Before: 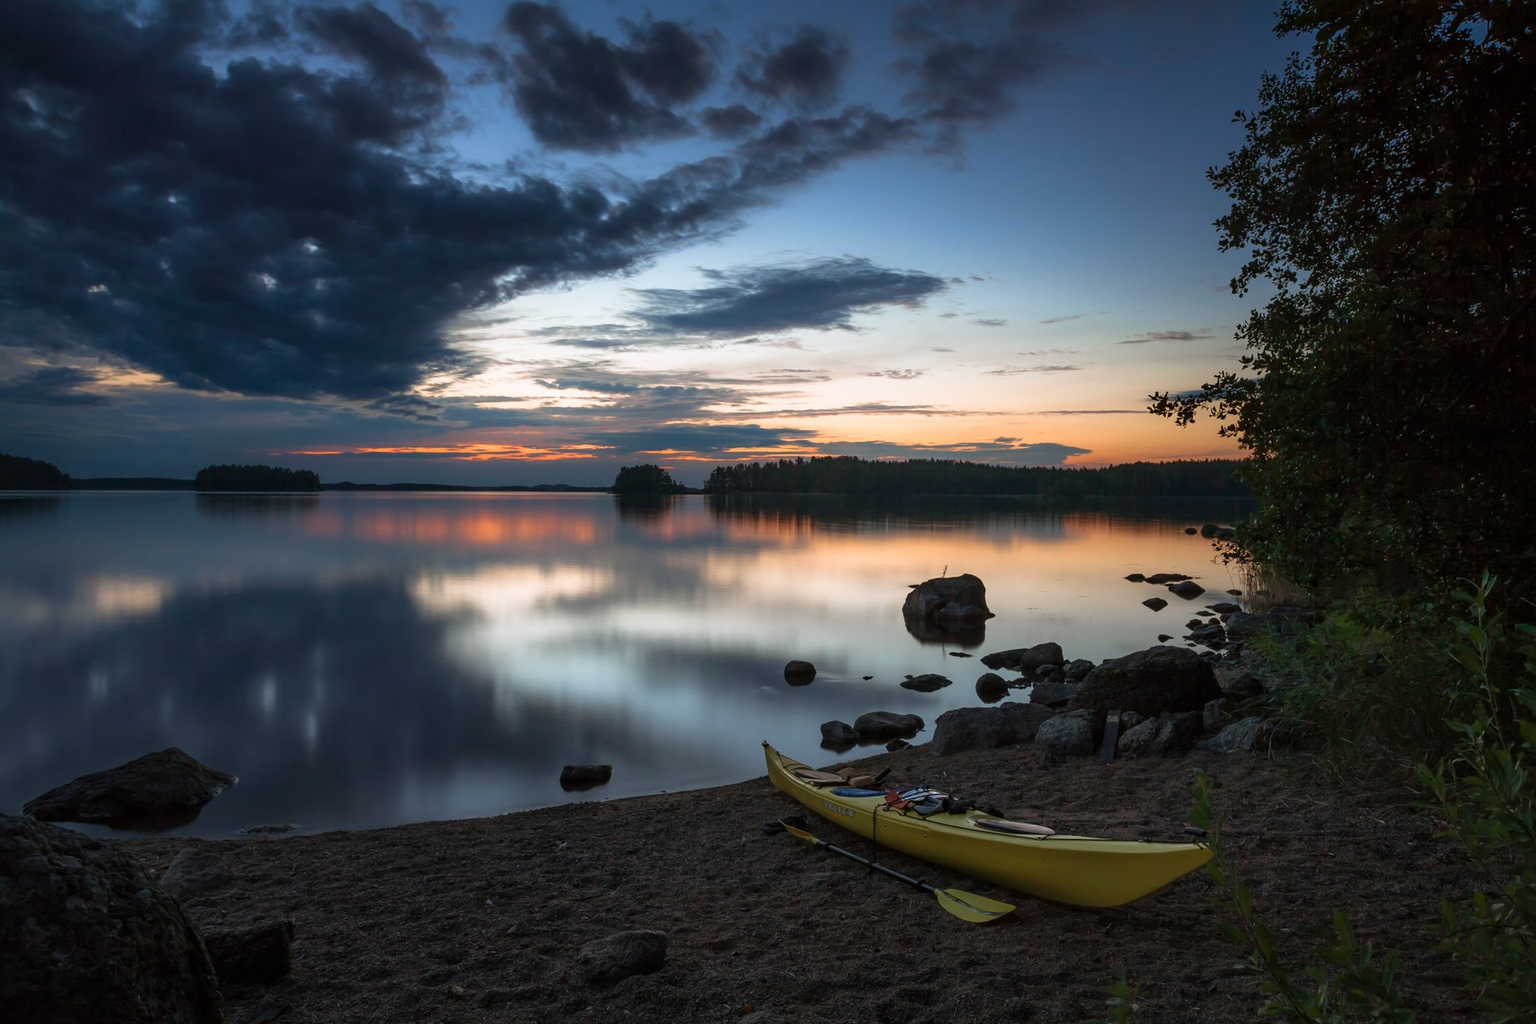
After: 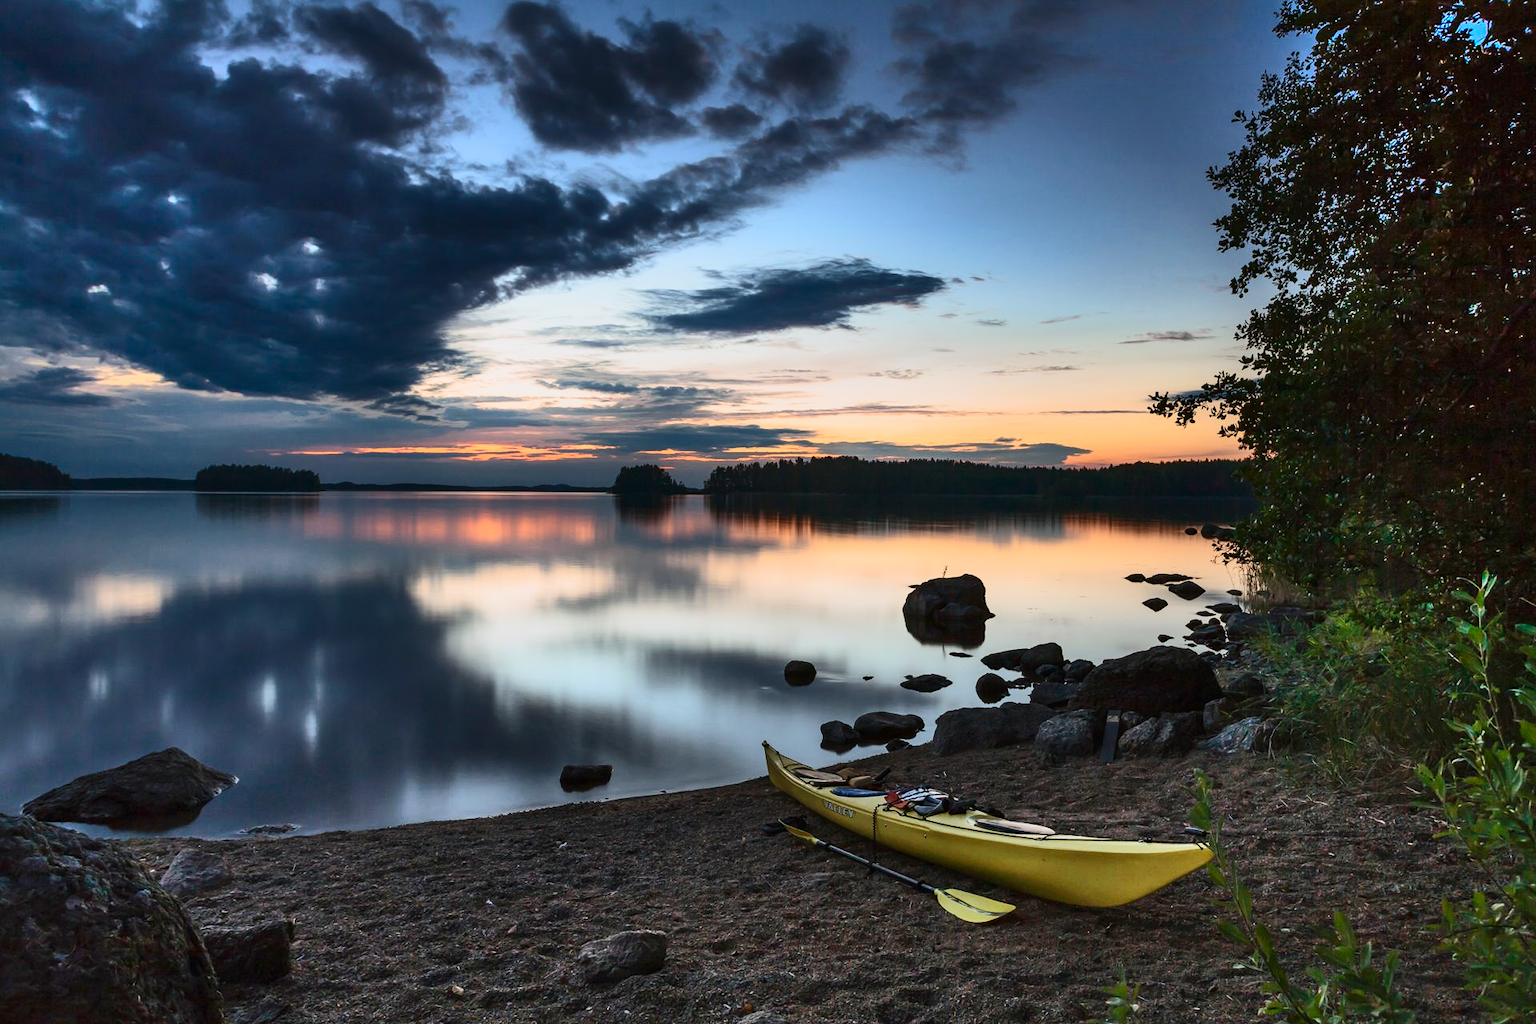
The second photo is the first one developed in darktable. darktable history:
contrast brightness saturation: contrast 0.371, brightness 0.11
exposure: black level correction 0, exposure 0.5 EV, compensate exposure bias true, compensate highlight preservation false
shadows and highlights: shadows 82.36, white point adjustment -8.97, highlights -61.49, soften with gaussian
